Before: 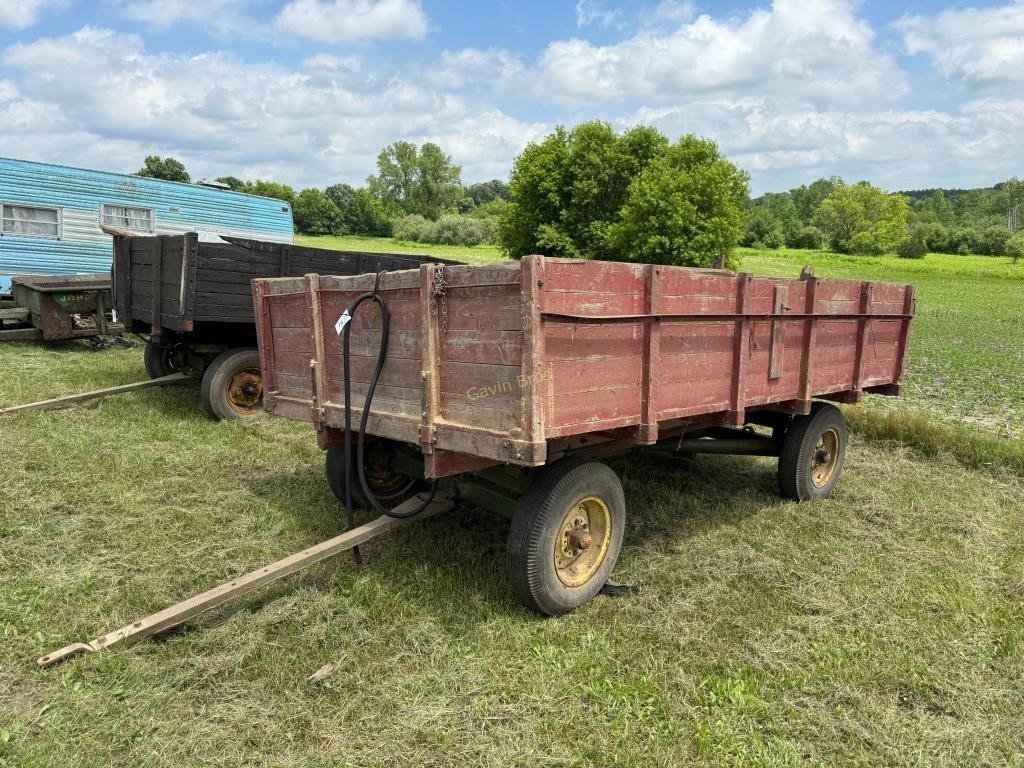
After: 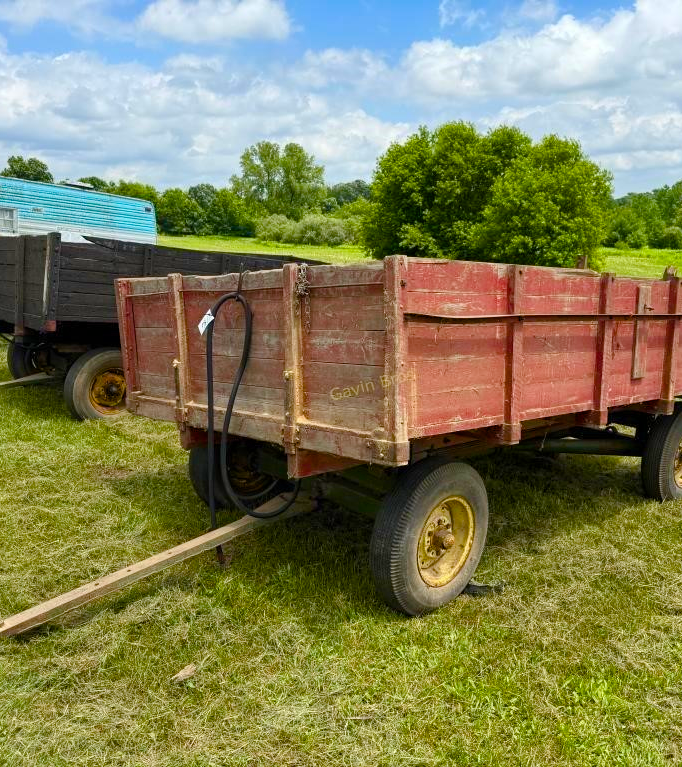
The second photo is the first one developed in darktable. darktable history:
crop and rotate: left 13.409%, right 19.924%
color balance rgb: perceptual saturation grading › global saturation 20%, perceptual saturation grading › highlights -25%, perceptual saturation grading › shadows 50.52%, global vibrance 40.24%
